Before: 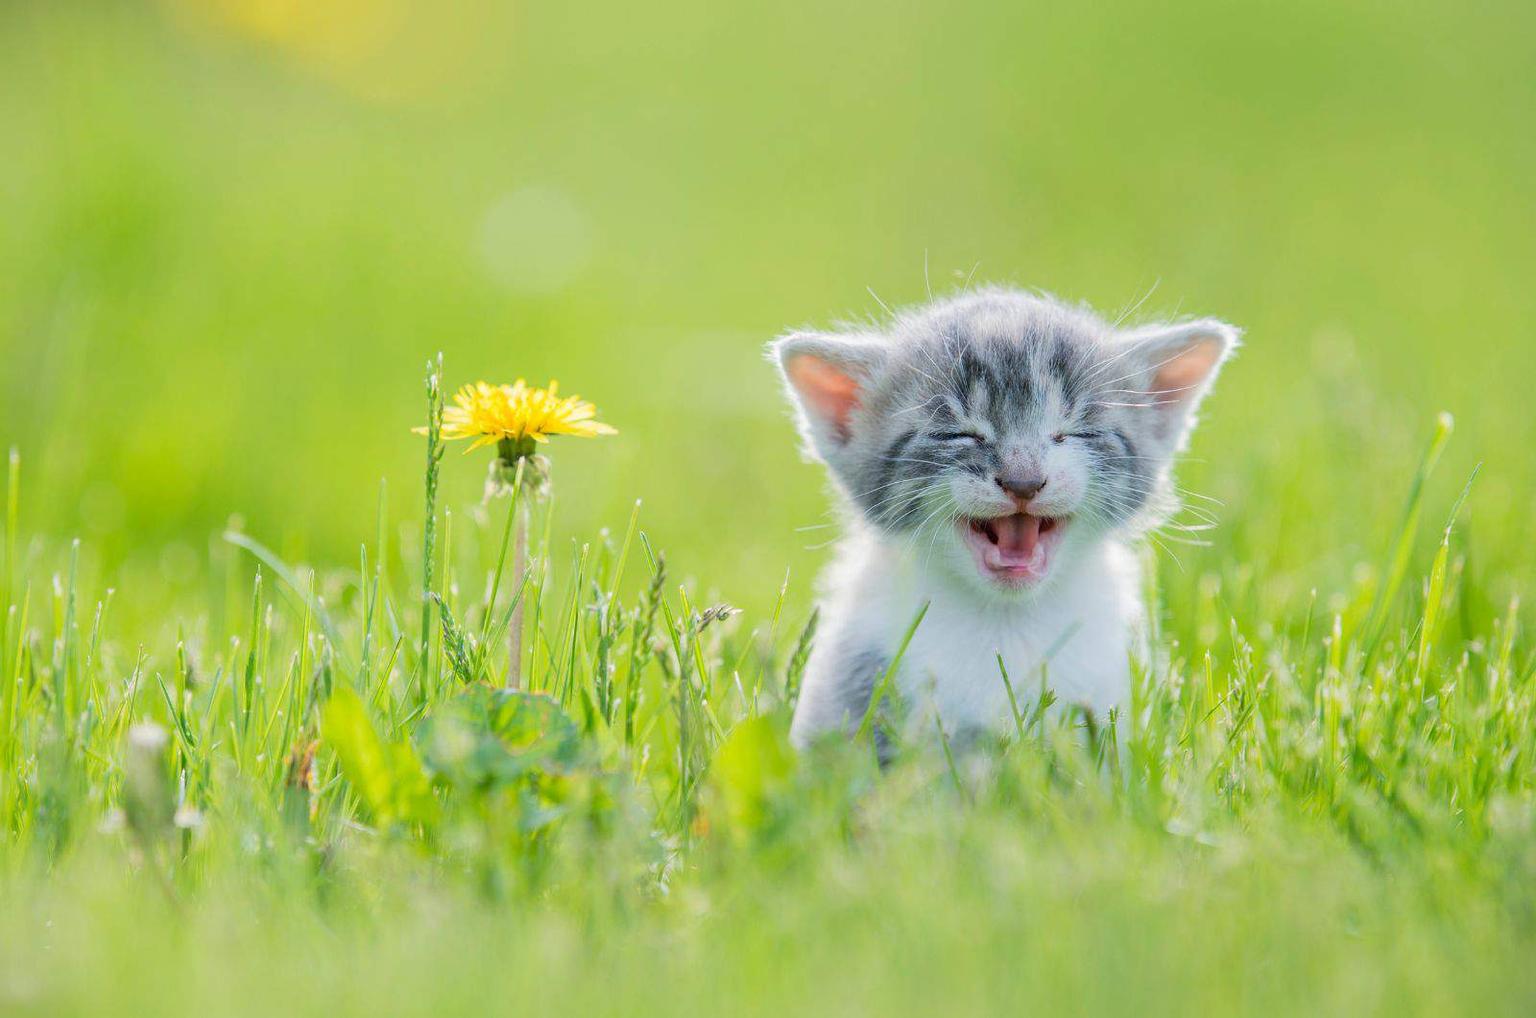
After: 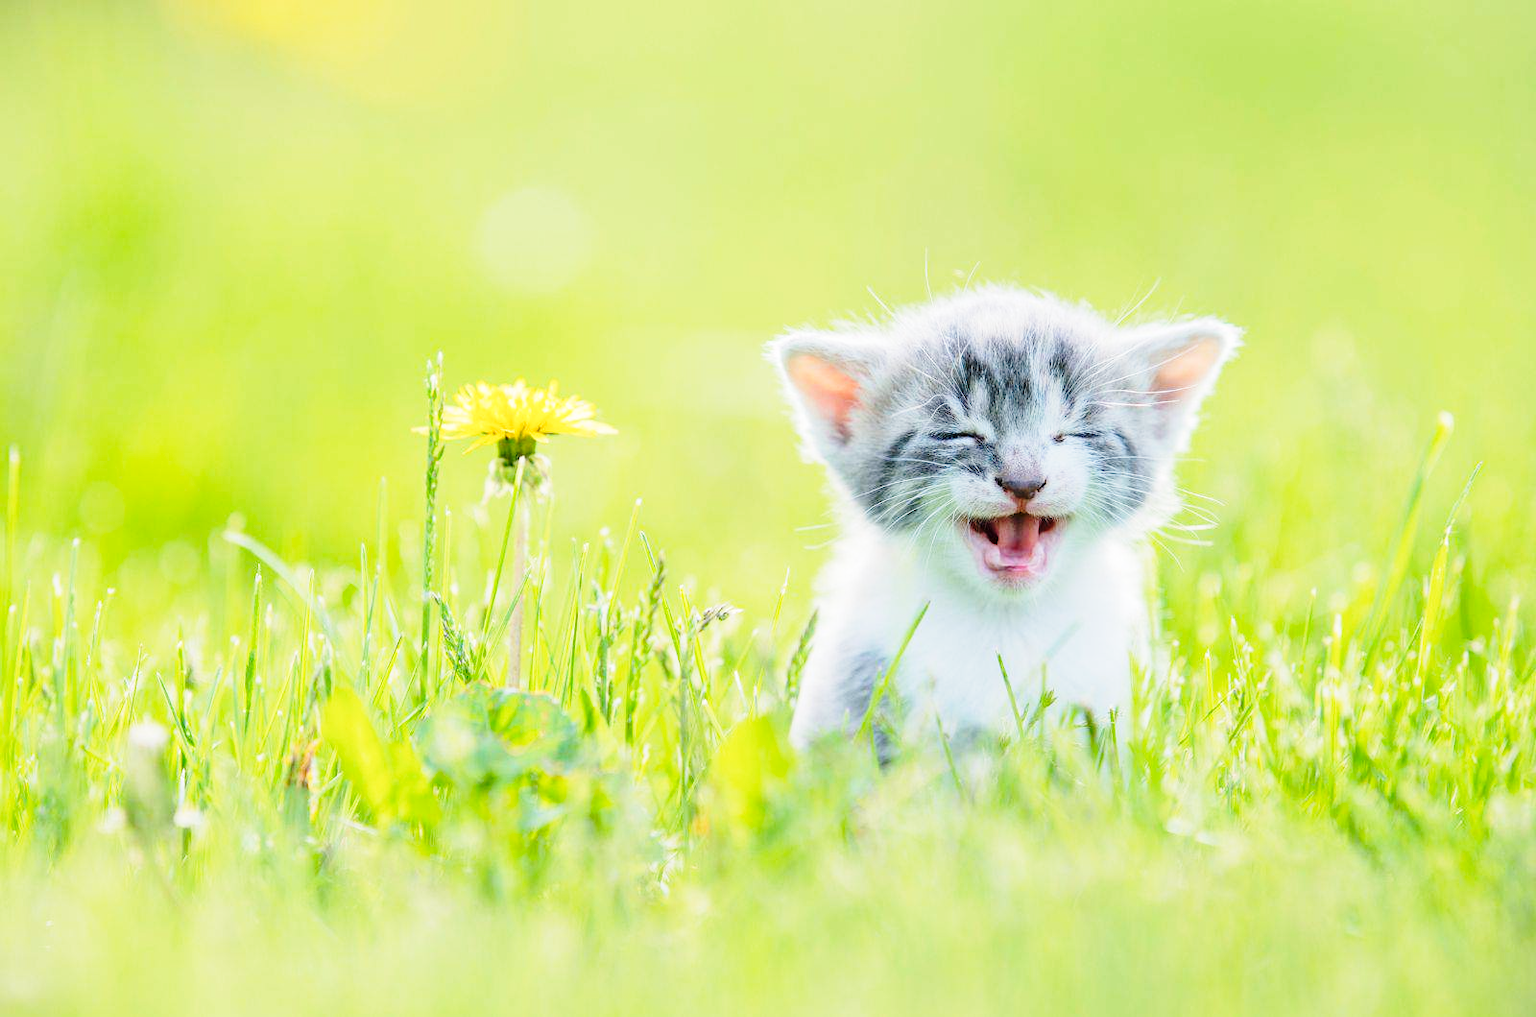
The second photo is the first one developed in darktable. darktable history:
base curve: curves: ch0 [(0, 0) (0.028, 0.03) (0.121, 0.232) (0.46, 0.748) (0.859, 0.968) (1, 1)], preserve colors none
tone curve: curves: ch0 [(0, 0) (0.265, 0.253) (0.732, 0.751) (1, 1)], color space Lab, linked channels, preserve colors none
